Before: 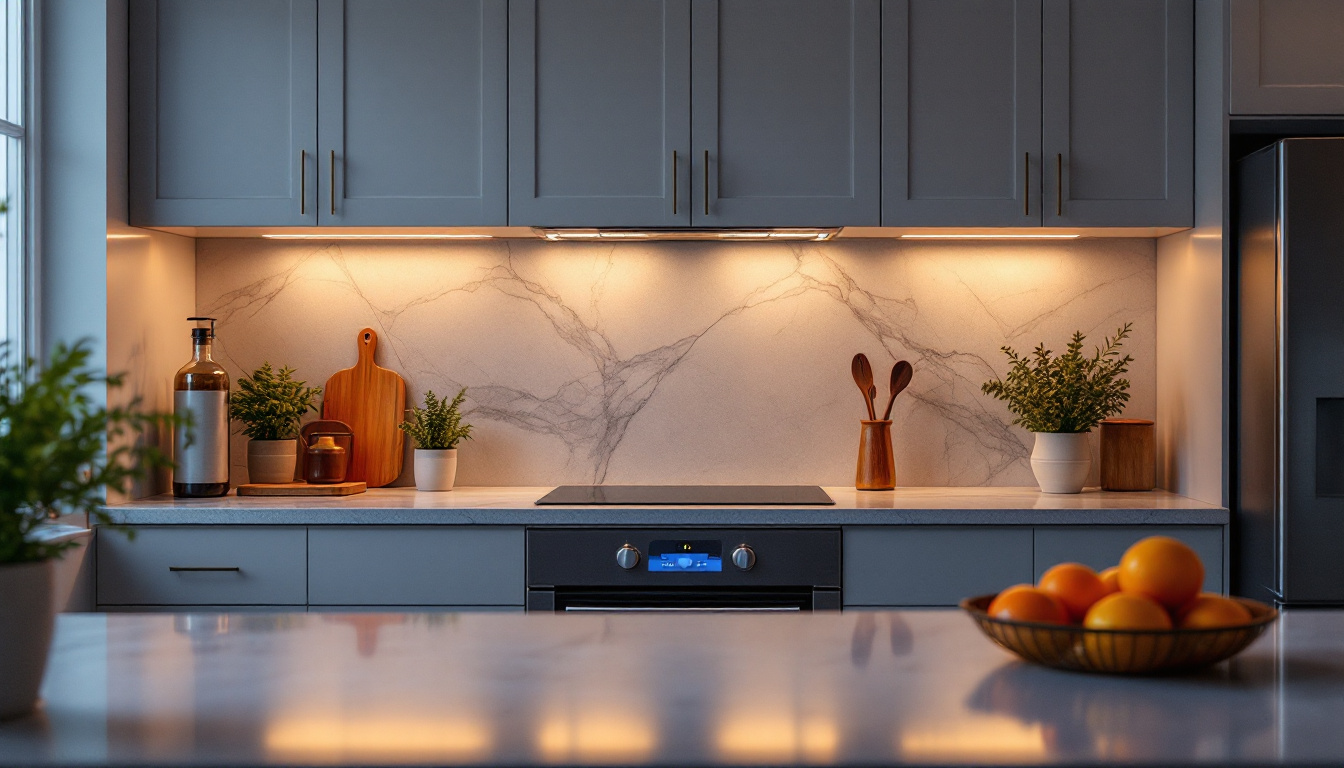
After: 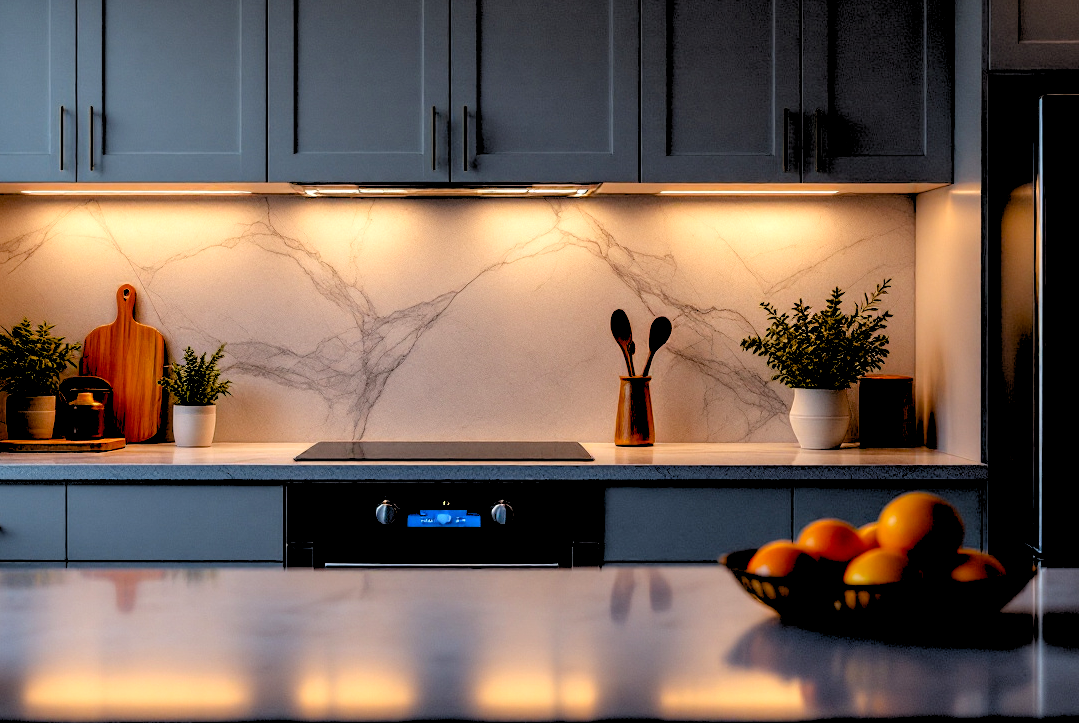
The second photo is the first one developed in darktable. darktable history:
rgb levels: levels [[0.029, 0.461, 0.922], [0, 0.5, 1], [0, 0.5, 1]]
exposure: black level correction 0.025, exposure 0.182 EV, compensate highlight preservation false
crop and rotate: left 17.959%, top 5.771%, right 1.742%
